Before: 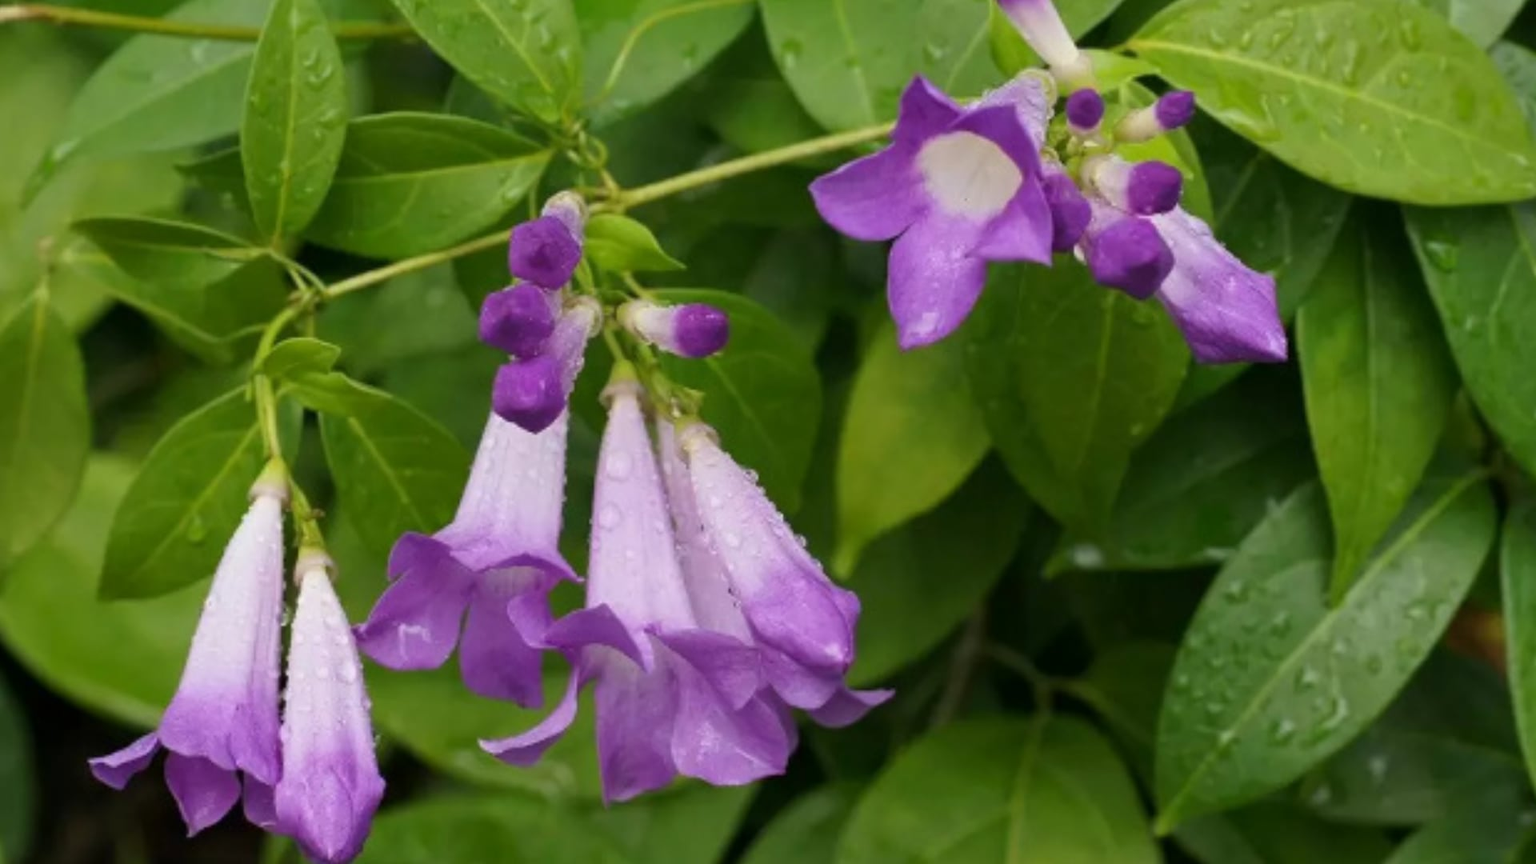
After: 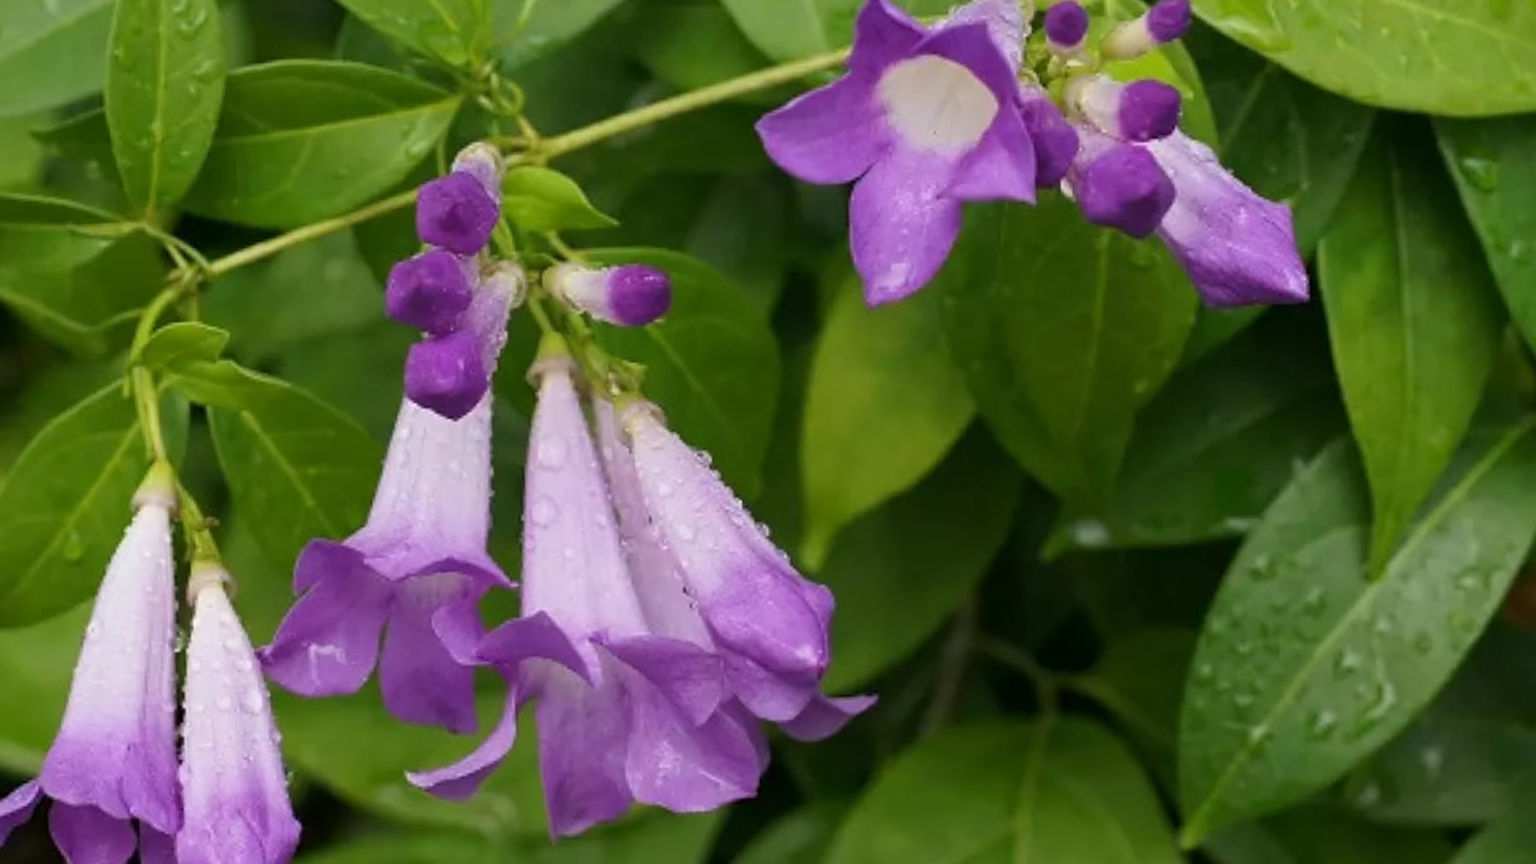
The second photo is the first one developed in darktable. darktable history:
crop and rotate: angle 2.44°, left 5.848%, top 5.681%
sharpen: on, module defaults
